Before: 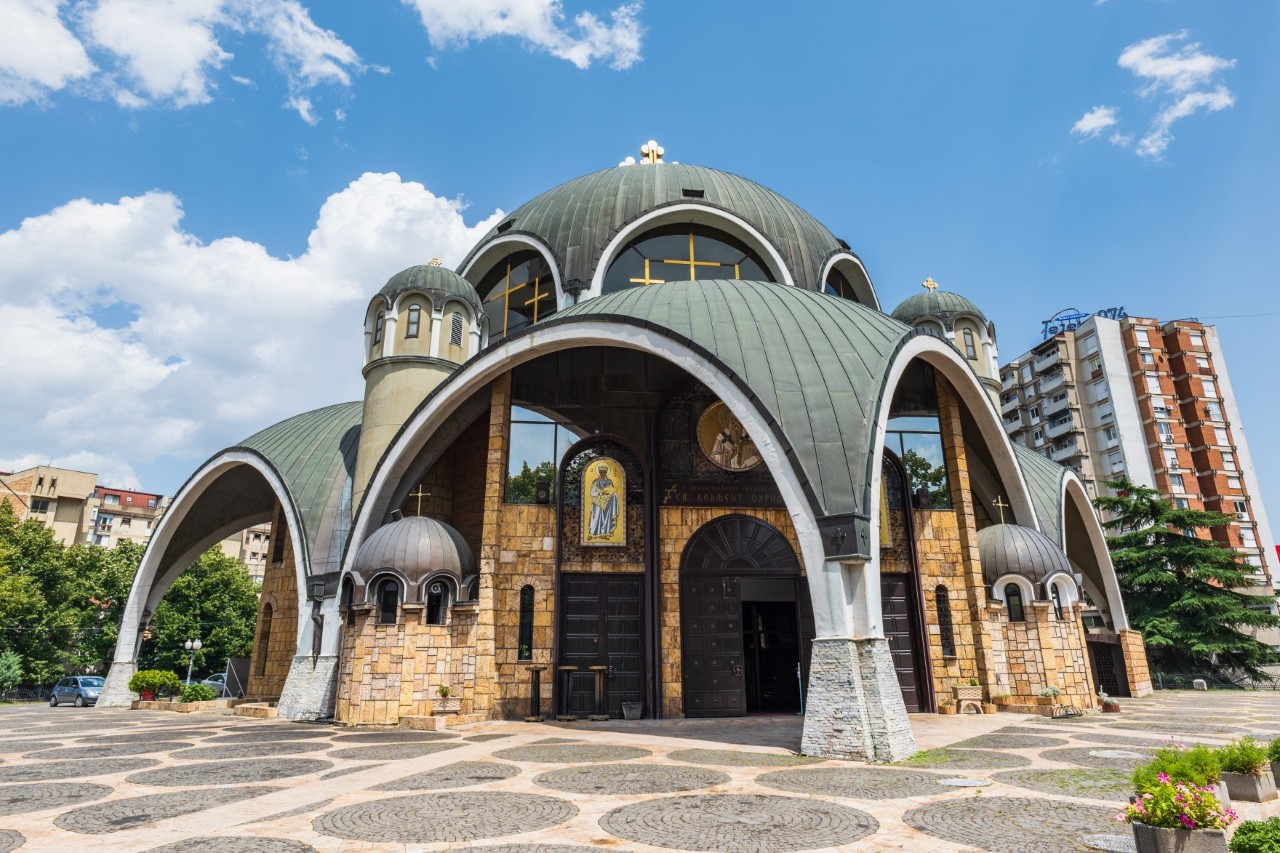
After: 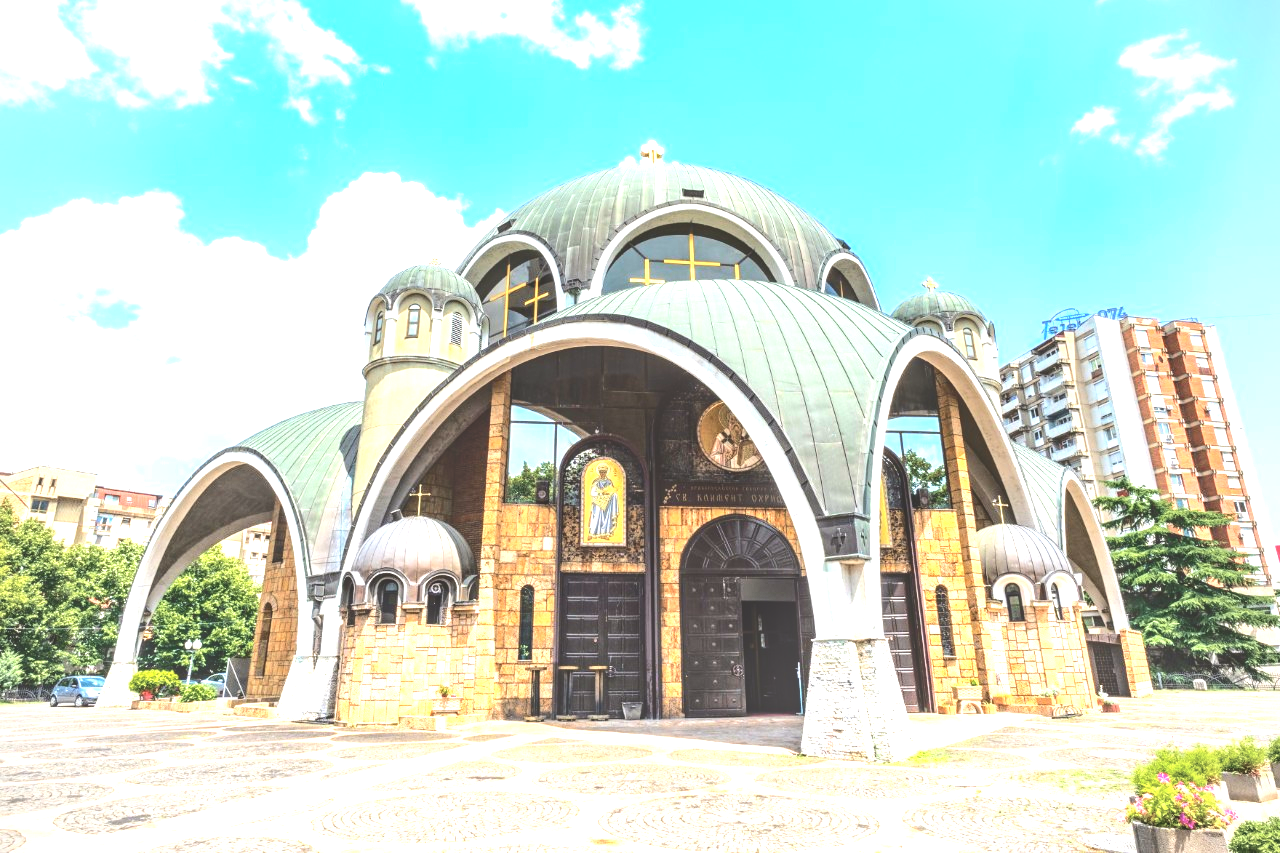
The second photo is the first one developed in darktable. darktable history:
exposure: black level correction 0, exposure 1 EV, compensate exposure bias true, compensate highlight preservation false
vignetting: fall-off radius 81.94%
tone equalizer: -8 EV -0.75 EV, -7 EV -0.7 EV, -6 EV -0.6 EV, -5 EV -0.4 EV, -3 EV 0.4 EV, -2 EV 0.6 EV, -1 EV 0.7 EV, +0 EV 0.75 EV, edges refinement/feathering 500, mask exposure compensation -1.57 EV, preserve details no
tone curve: curves: ch0 [(0, 0.01) (0.052, 0.045) (0.136, 0.133) (0.275, 0.35) (0.43, 0.54) (0.676, 0.751) (0.89, 0.919) (1, 1)]; ch1 [(0, 0) (0.094, 0.081) (0.285, 0.299) (0.385, 0.403) (0.447, 0.429) (0.495, 0.496) (0.544, 0.552) (0.589, 0.612) (0.722, 0.728) (1, 1)]; ch2 [(0, 0) (0.257, 0.217) (0.43, 0.421) (0.498, 0.507) (0.531, 0.544) (0.56, 0.579) (0.625, 0.642) (1, 1)], color space Lab, independent channels, preserve colors none
local contrast: highlights 48%, shadows 0%, detail 100%
